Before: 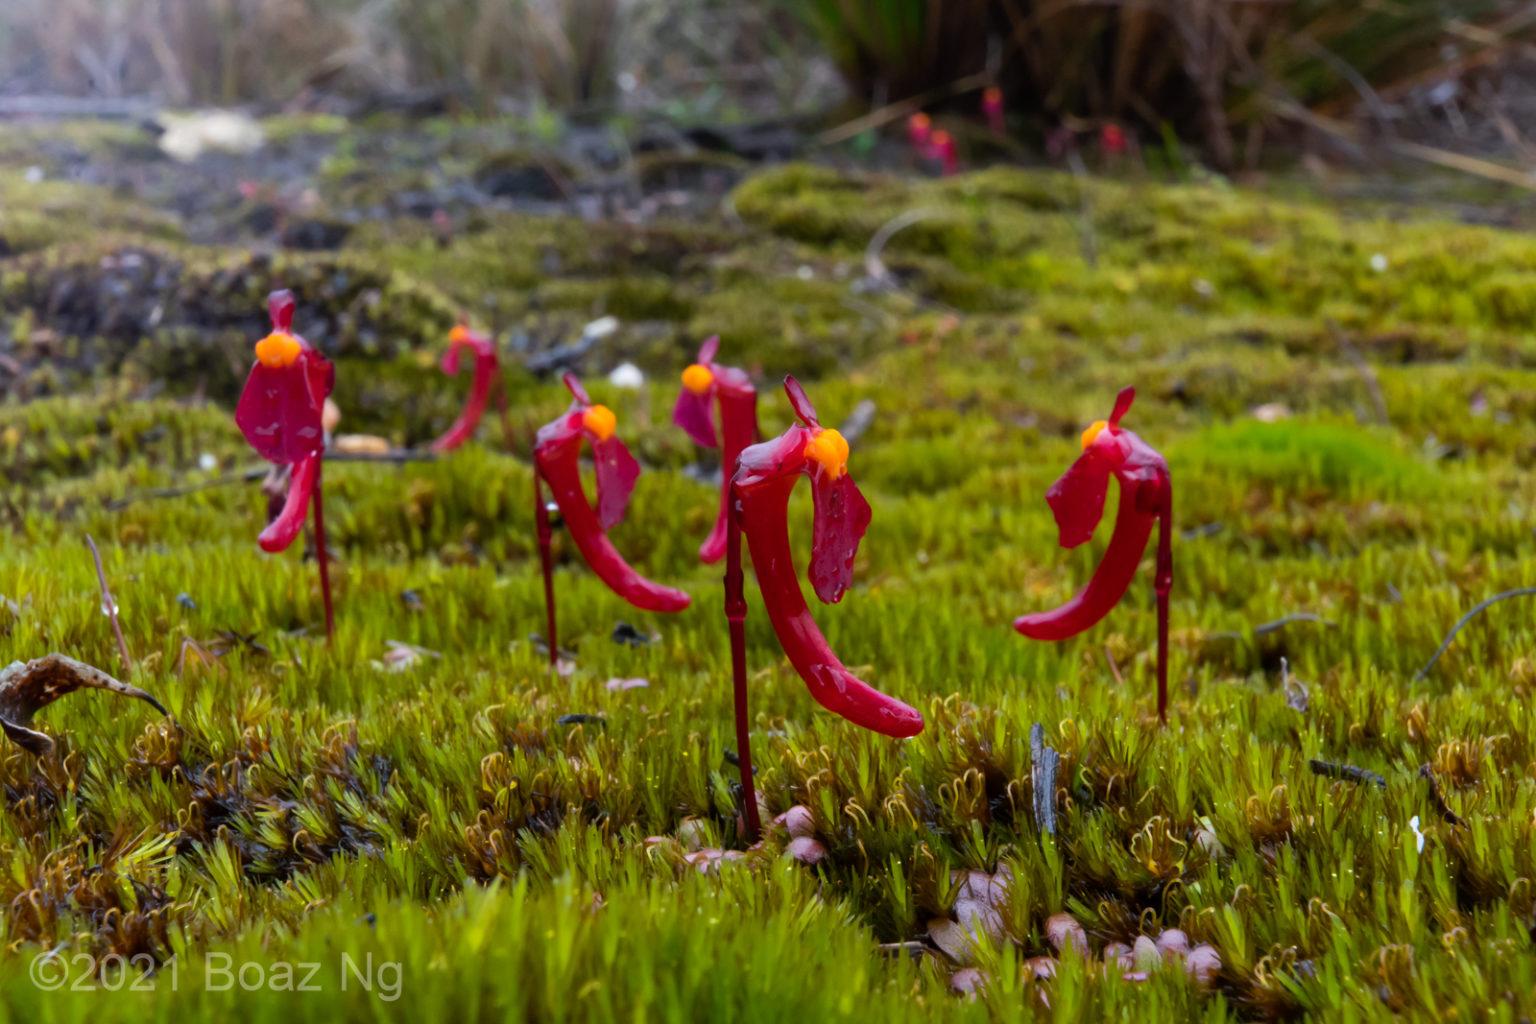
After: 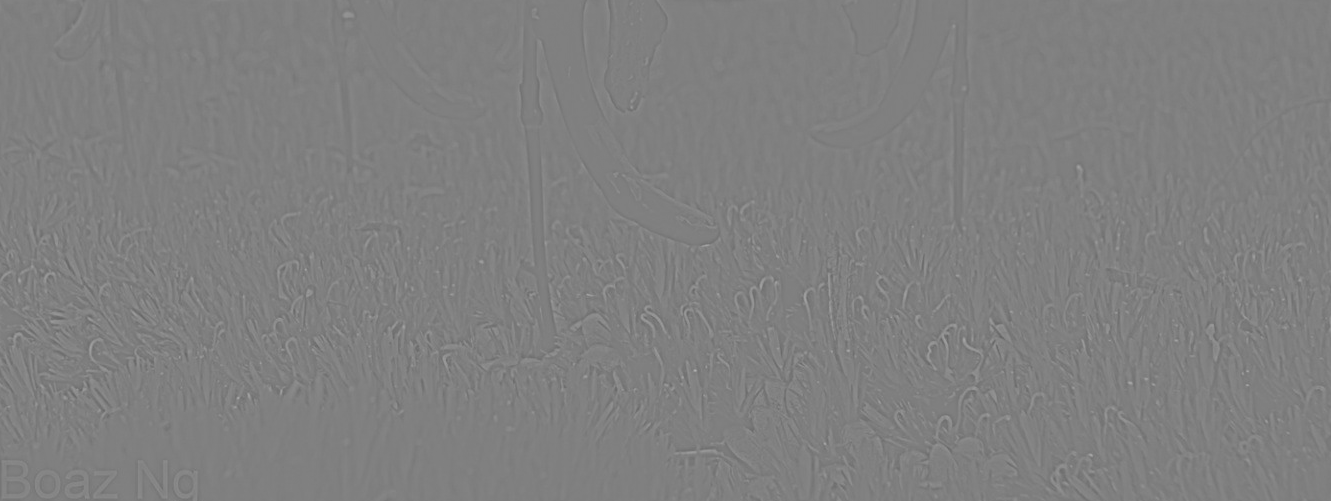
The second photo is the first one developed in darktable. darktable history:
levels: levels [0, 0.478, 1]
crop and rotate: left 13.306%, top 48.129%, bottom 2.928%
highpass: sharpness 9.84%, contrast boost 9.94%
